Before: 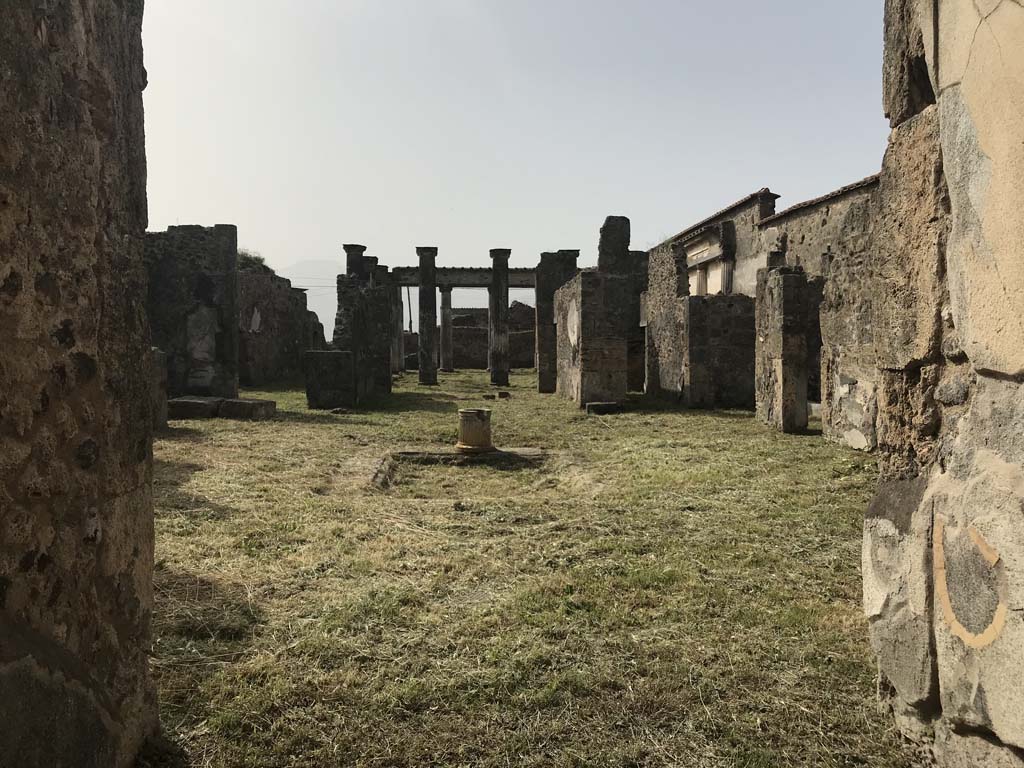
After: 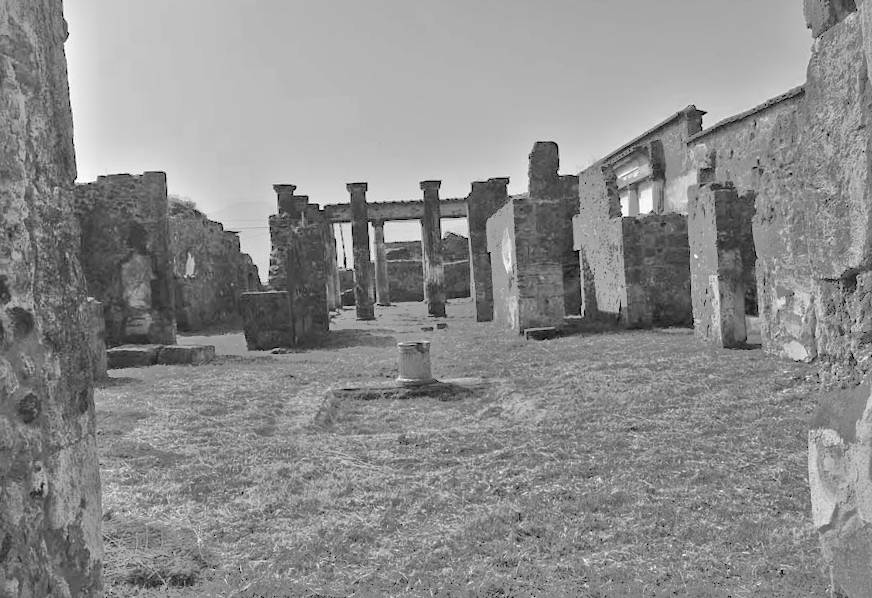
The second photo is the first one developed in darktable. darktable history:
white balance: red 4.26, blue 1.802
color balance: mode lift, gamma, gain (sRGB)
monochrome: a 26.22, b 42.67, size 0.8
crop: left 7.856%, top 11.836%, right 10.12%, bottom 15.387%
rotate and perspective: rotation -3.18°, automatic cropping off
